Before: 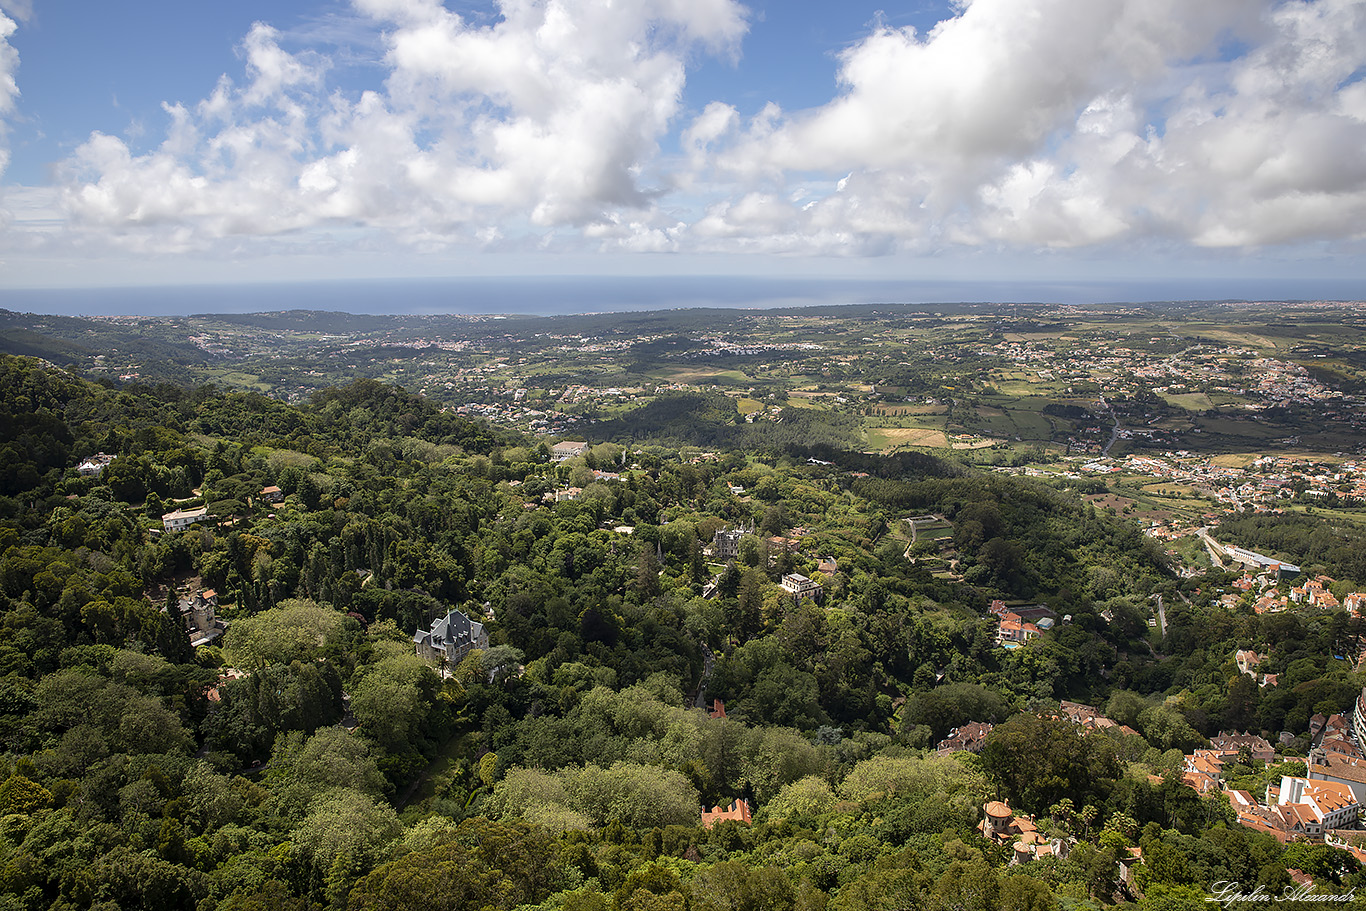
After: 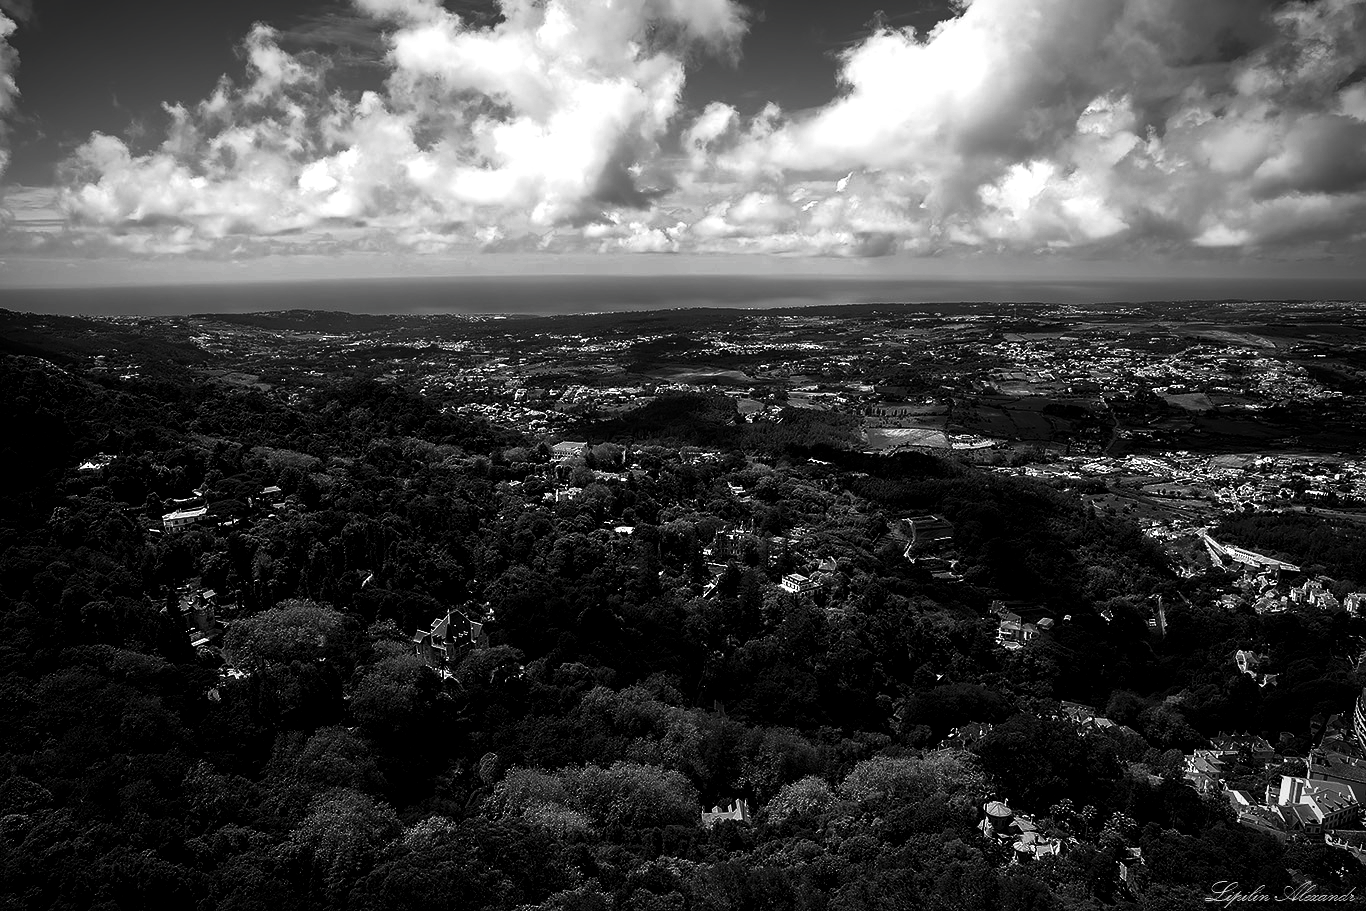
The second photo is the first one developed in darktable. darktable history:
exposure: exposure 0.374 EV, compensate highlight preservation false
tone curve: curves: ch0 [(0.013, 0) (0.061, 0.059) (0.239, 0.256) (0.502, 0.501) (0.683, 0.676) (0.761, 0.773) (0.858, 0.858) (0.987, 0.945)]; ch1 [(0, 0) (0.172, 0.123) (0.304, 0.267) (0.414, 0.395) (0.472, 0.473) (0.502, 0.502) (0.521, 0.528) (0.583, 0.595) (0.654, 0.673) (0.728, 0.761) (1, 1)]; ch2 [(0, 0) (0.411, 0.424) (0.485, 0.476) (0.502, 0.501) (0.553, 0.557) (0.57, 0.576) (1, 1)], preserve colors none
vignetting: saturation -0.019, center (-0.012, 0), automatic ratio true
contrast brightness saturation: contrast 0.022, brightness -0.987, saturation -0.994
